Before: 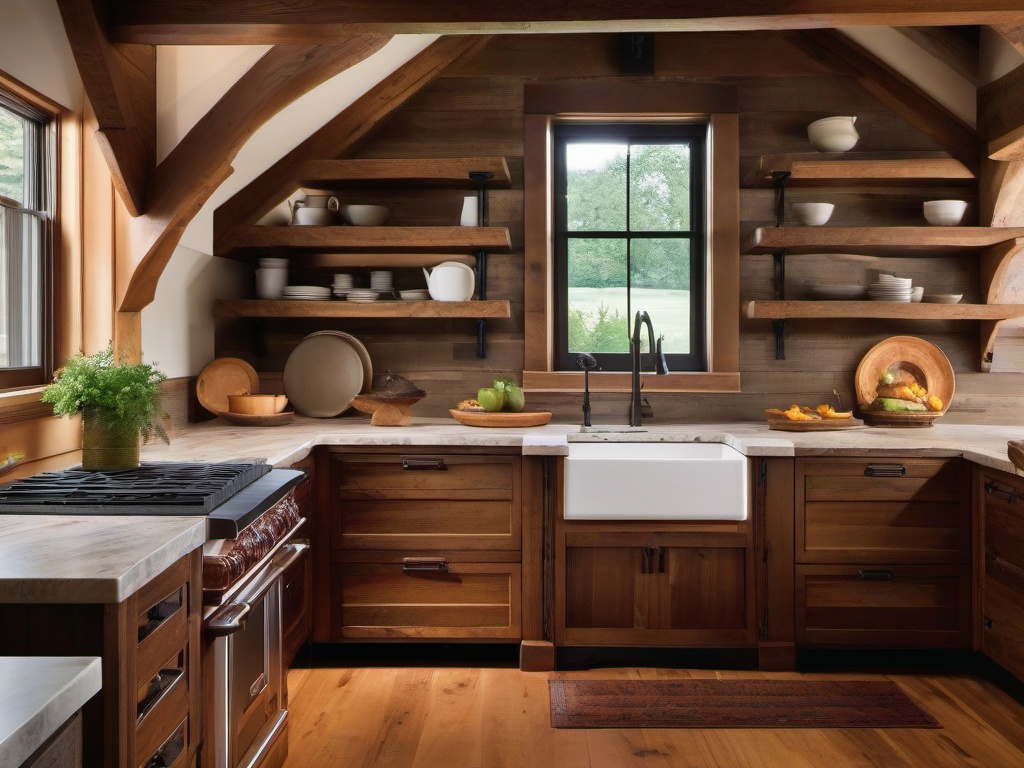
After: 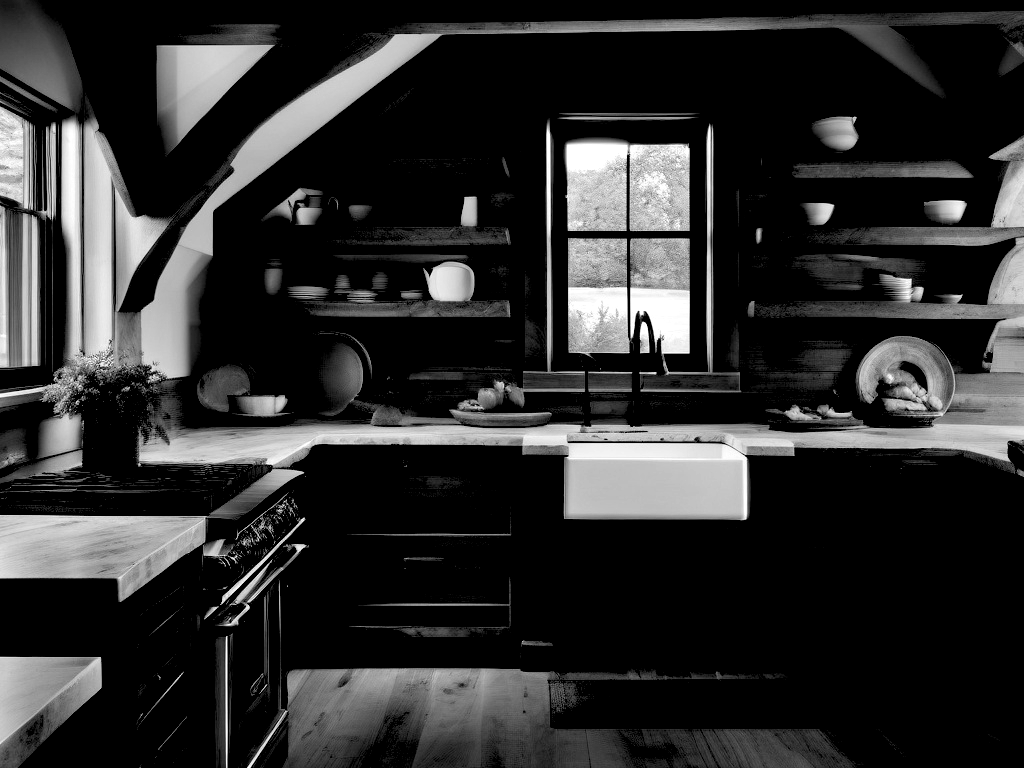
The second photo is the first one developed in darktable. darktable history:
exposure: black level correction 0.1, exposure -0.092 EV, compensate highlight preservation false
color correction: highlights a* -3.28, highlights b* -6.24, shadows a* 3.1, shadows b* 5.19
tone equalizer: -8 EV -0.417 EV, -7 EV -0.389 EV, -6 EV -0.333 EV, -5 EV -0.222 EV, -3 EV 0.222 EV, -2 EV 0.333 EV, -1 EV 0.389 EV, +0 EV 0.417 EV, edges refinement/feathering 500, mask exposure compensation -1.57 EV, preserve details no
monochrome: a 1.94, b -0.638
